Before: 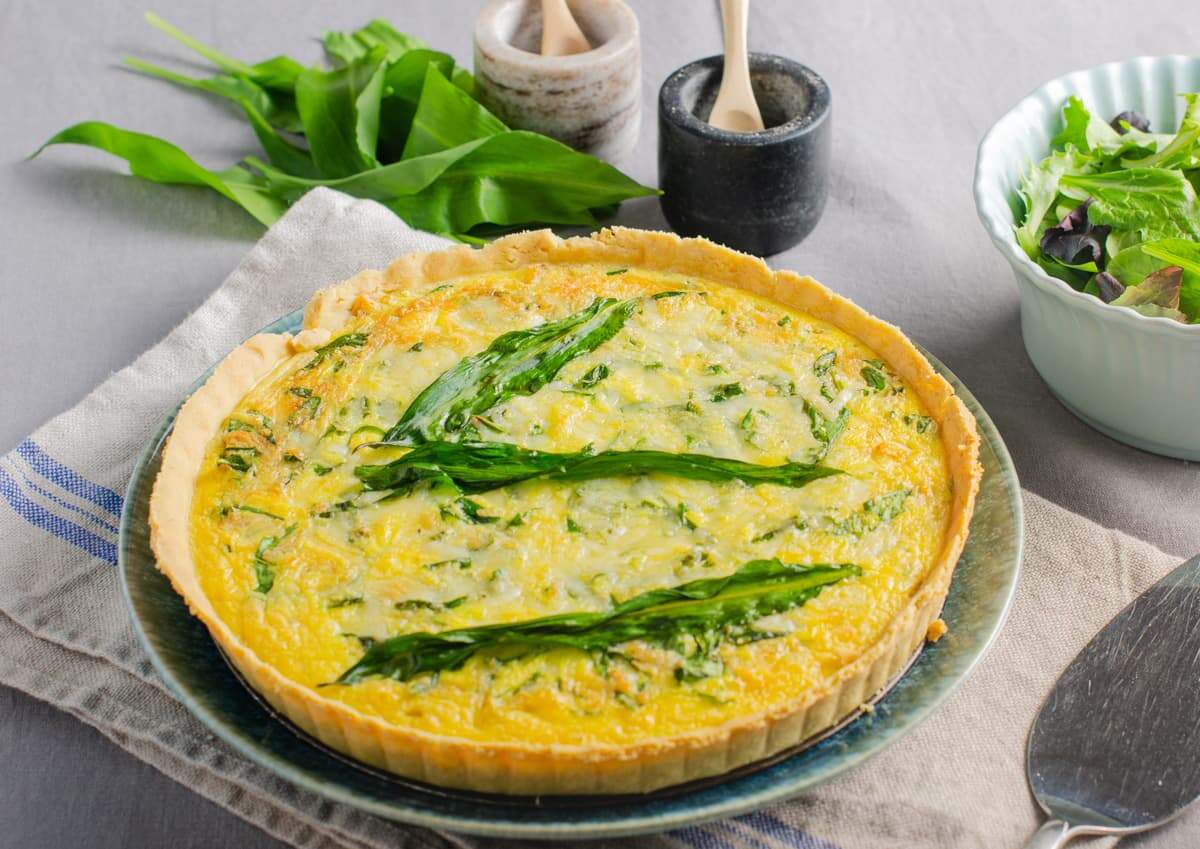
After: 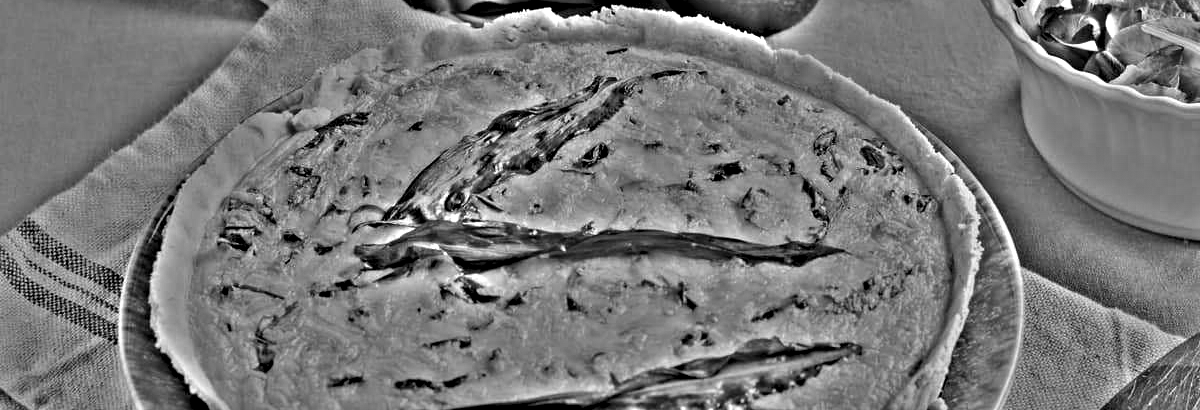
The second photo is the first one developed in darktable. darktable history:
highpass: on, module defaults
crop and rotate: top 26.056%, bottom 25.543%
